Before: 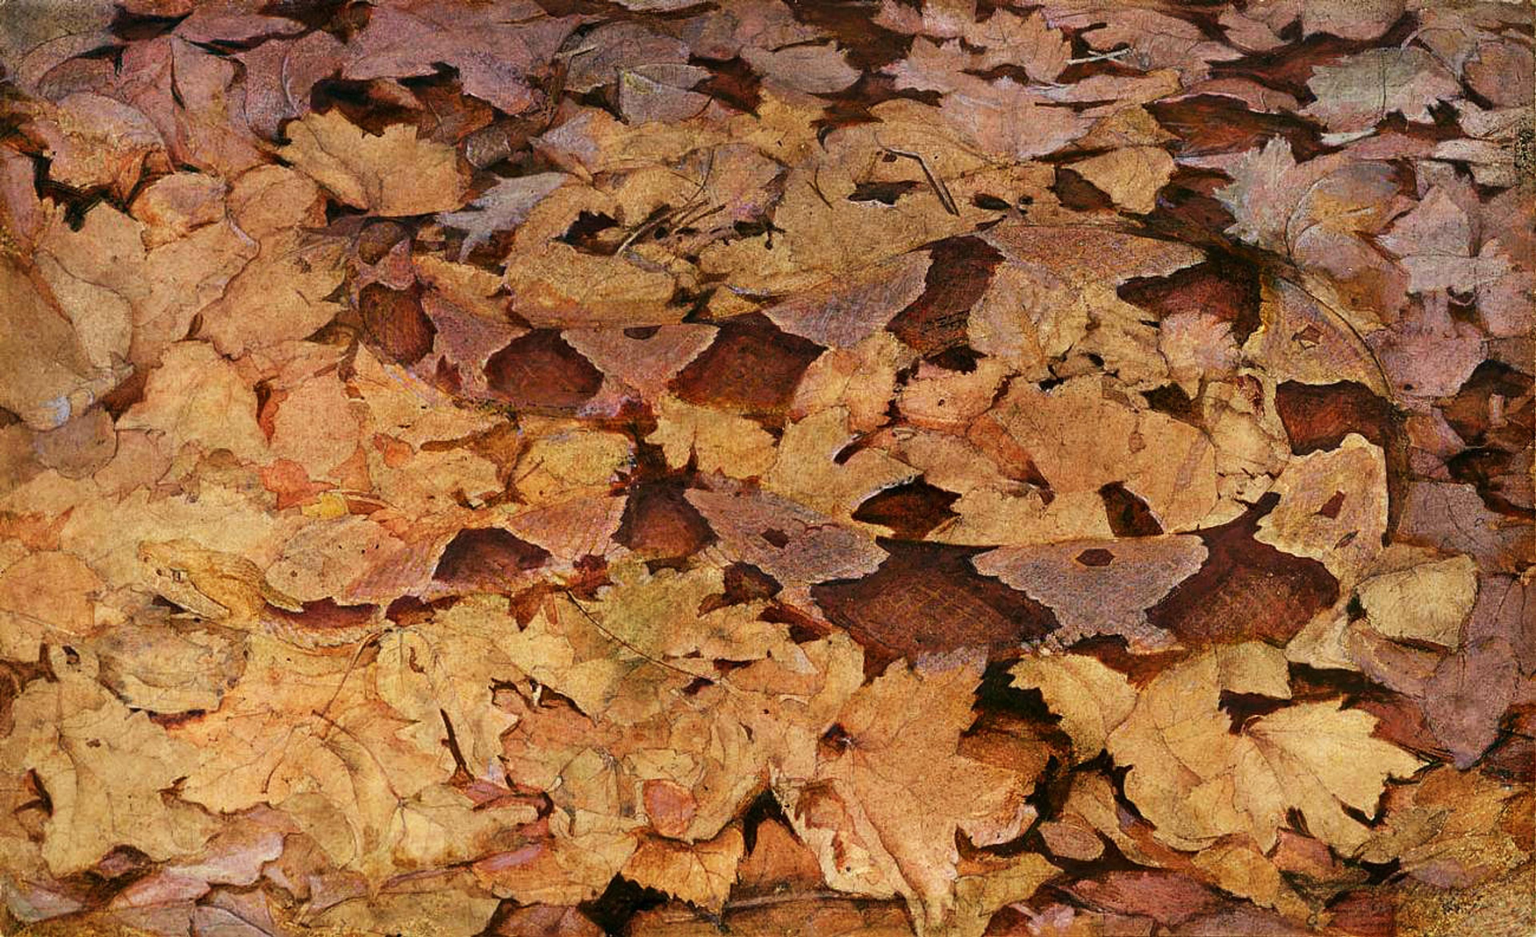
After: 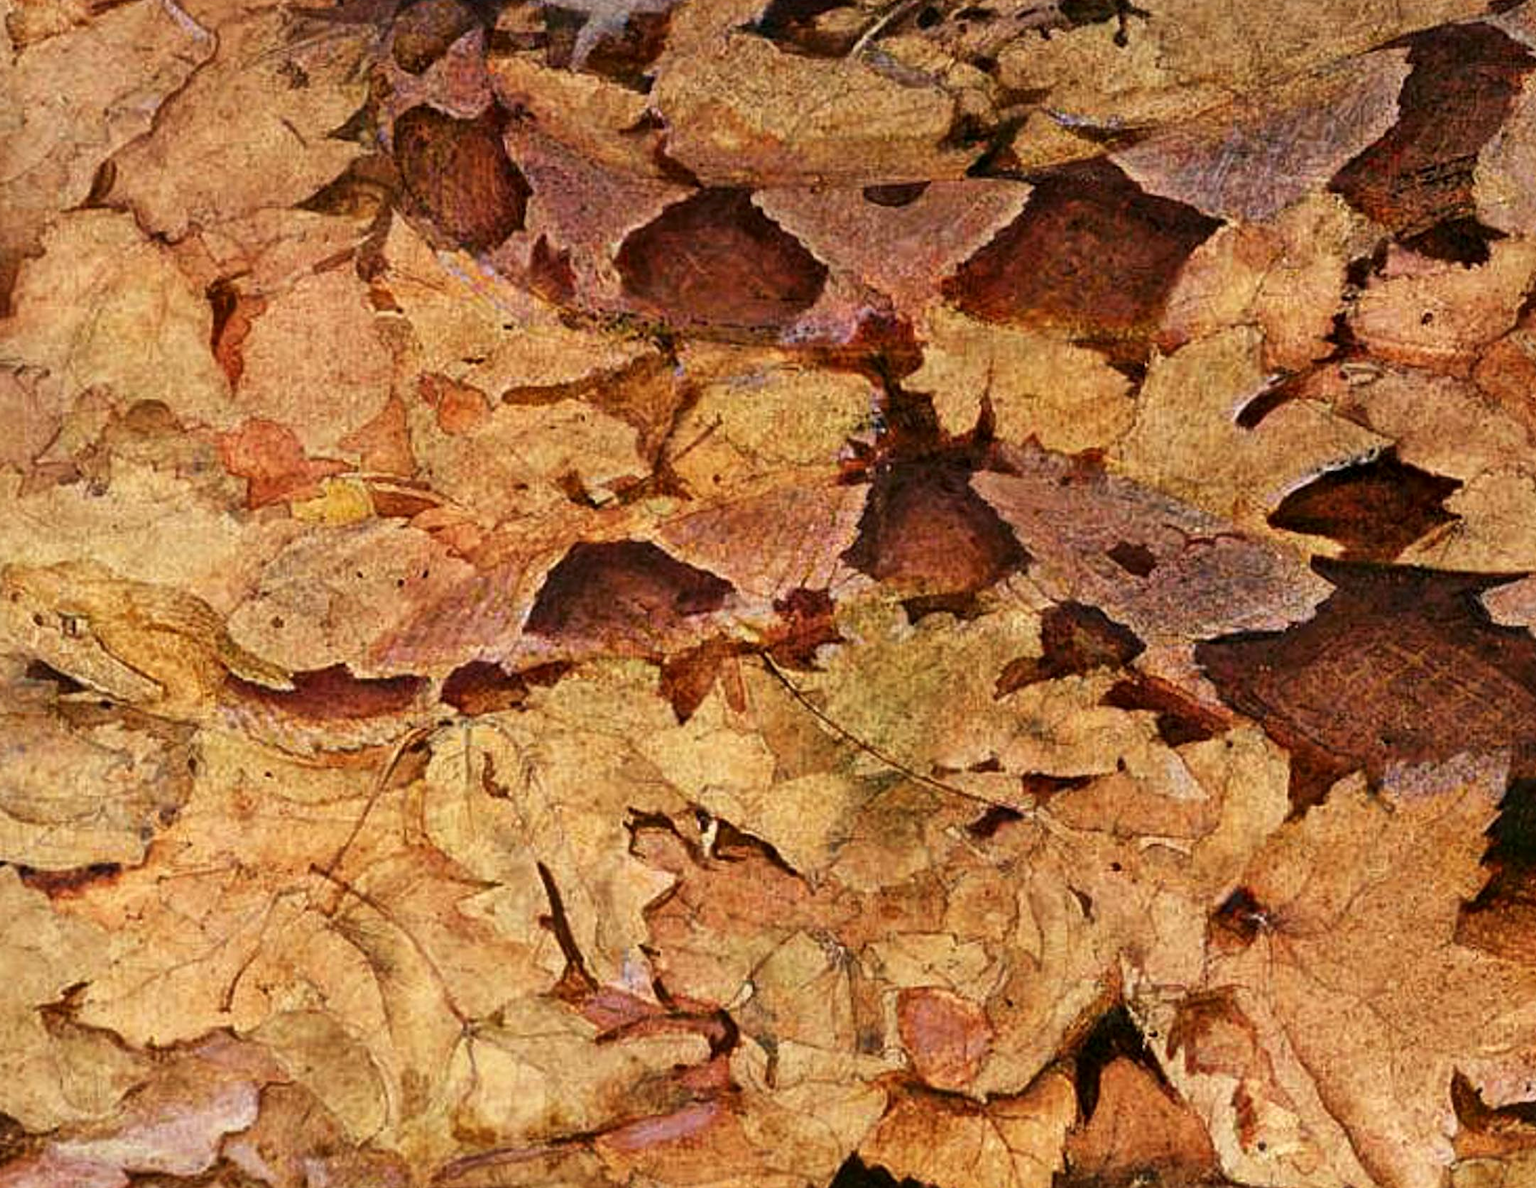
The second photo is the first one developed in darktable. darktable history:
local contrast: mode bilateral grid, contrast 20, coarseness 50, detail 130%, midtone range 0.2
crop: left 8.966%, top 23.852%, right 34.699%, bottom 4.703%
